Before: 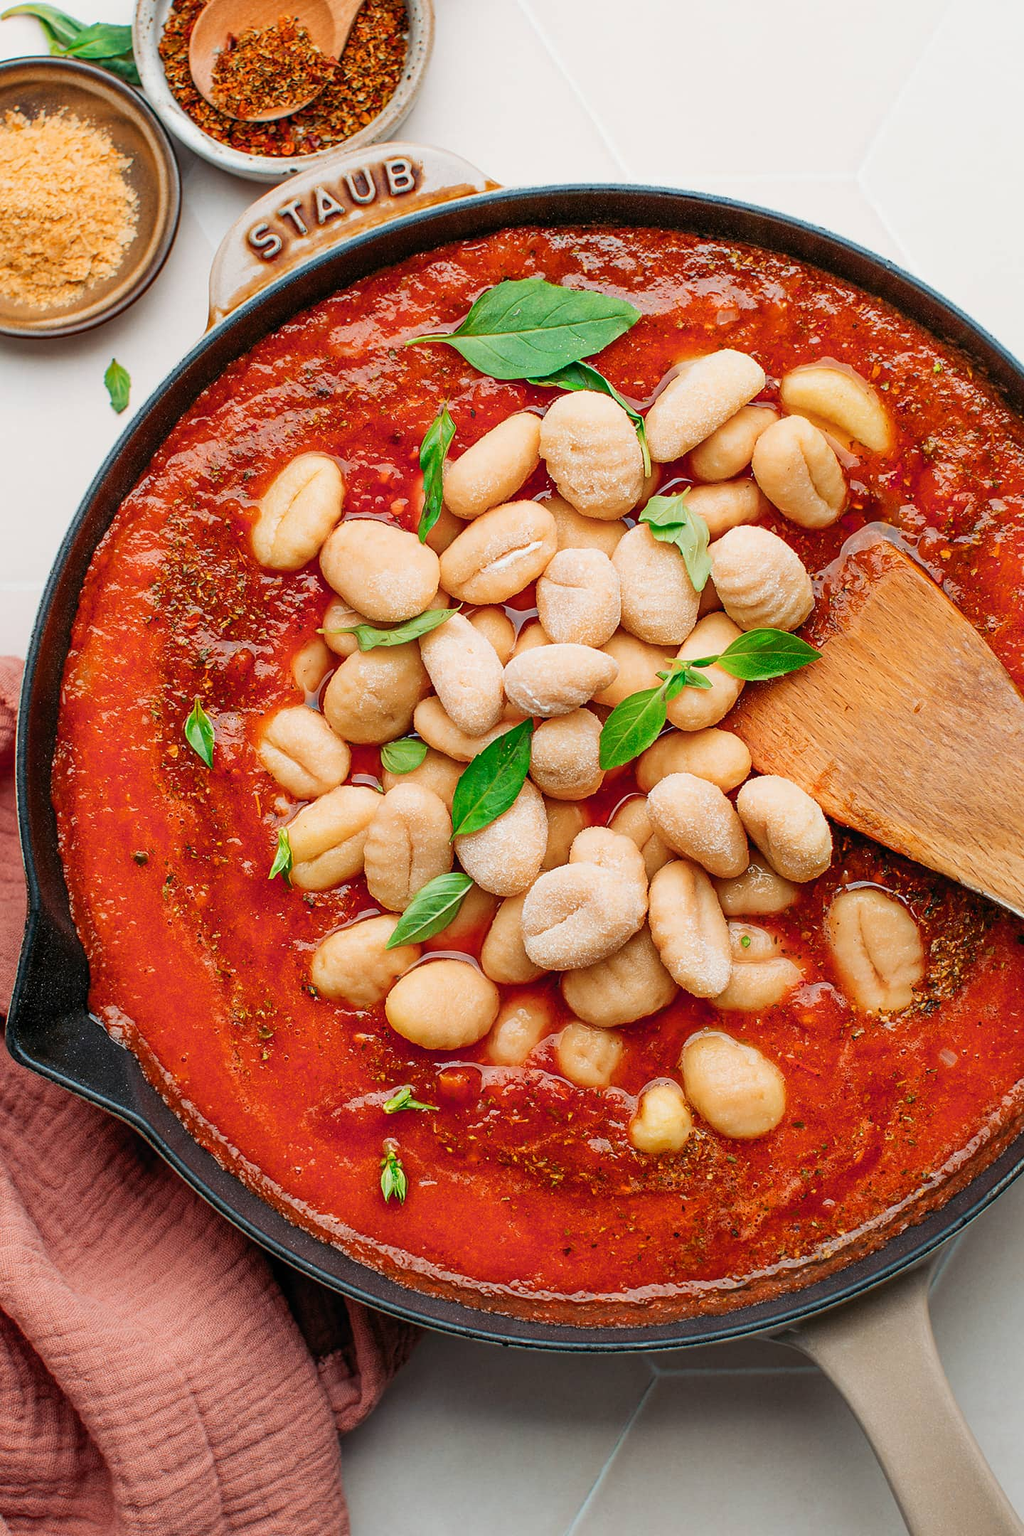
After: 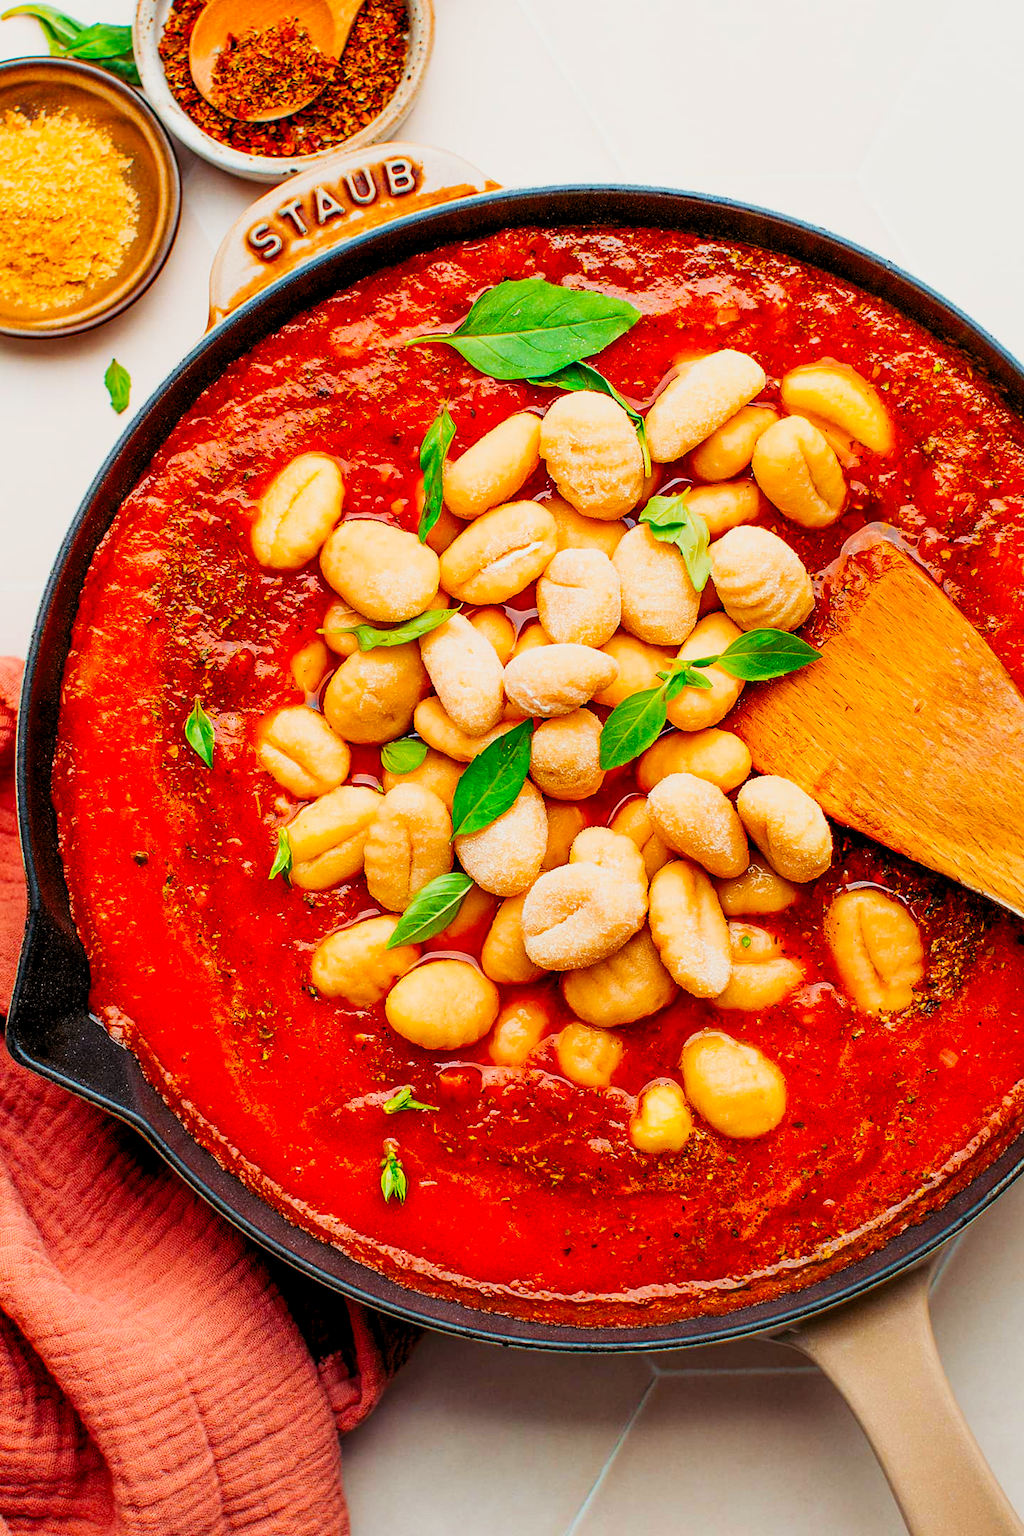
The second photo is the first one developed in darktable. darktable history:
tone curve: curves: ch0 [(0, 0) (0.078, 0.029) (0.265, 0.241) (0.507, 0.56) (0.744, 0.826) (1, 0.948)]; ch1 [(0, 0) (0.346, 0.307) (0.418, 0.383) (0.46, 0.439) (0.482, 0.493) (0.502, 0.5) (0.517, 0.506) (0.55, 0.557) (0.601, 0.637) (0.666, 0.7) (1, 1)]; ch2 [(0, 0) (0.346, 0.34) (0.431, 0.45) (0.485, 0.494) (0.5, 0.498) (0.508, 0.499) (0.532, 0.546) (0.579, 0.628) (0.625, 0.668) (1, 1)], preserve colors none
color balance rgb: power › chroma 1.039%, power › hue 27.83°, perceptual saturation grading › global saturation 30.456%, global vibrance 23.569%, contrast -24.778%
levels: levels [0.062, 0.494, 0.925]
